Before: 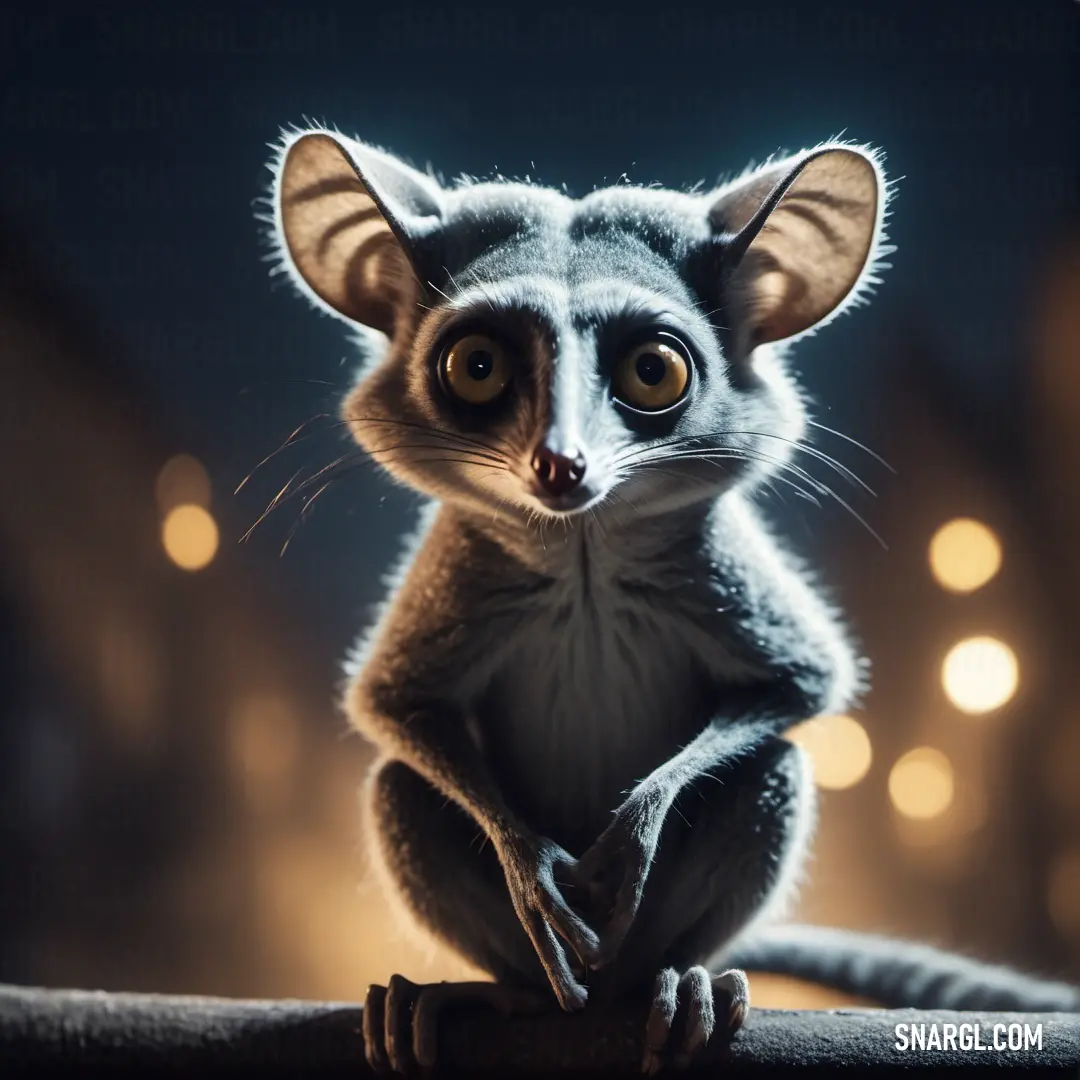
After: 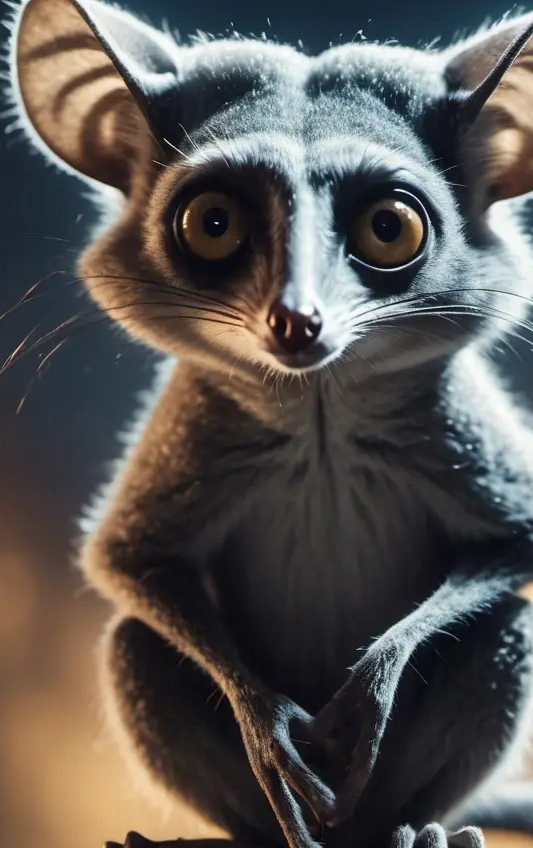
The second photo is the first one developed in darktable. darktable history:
crop and rotate: angle 0.015°, left 24.441%, top 13.253%, right 26.153%, bottom 8.18%
